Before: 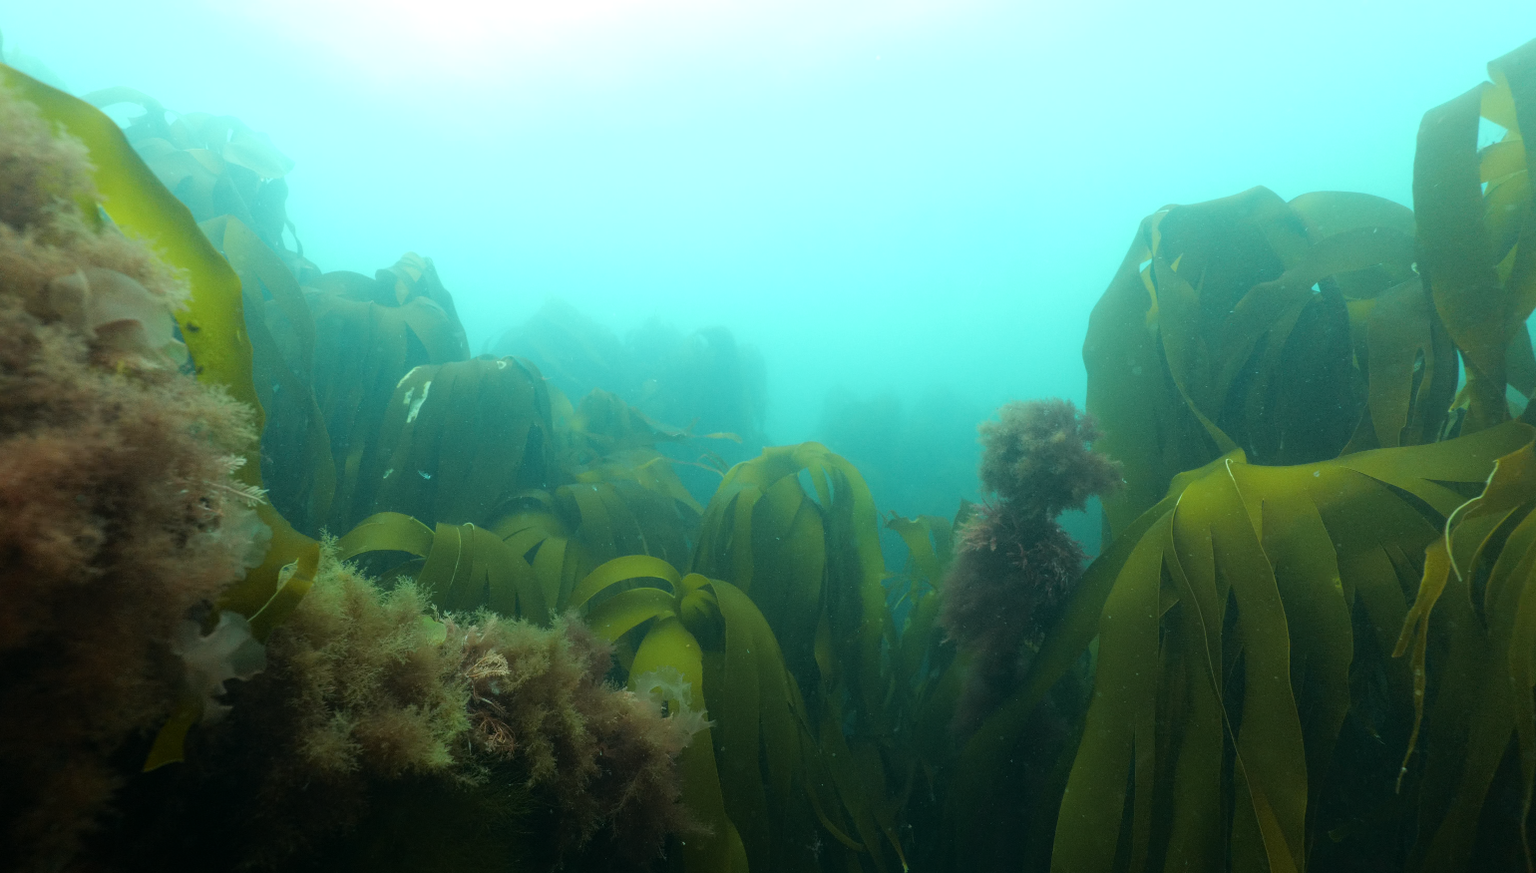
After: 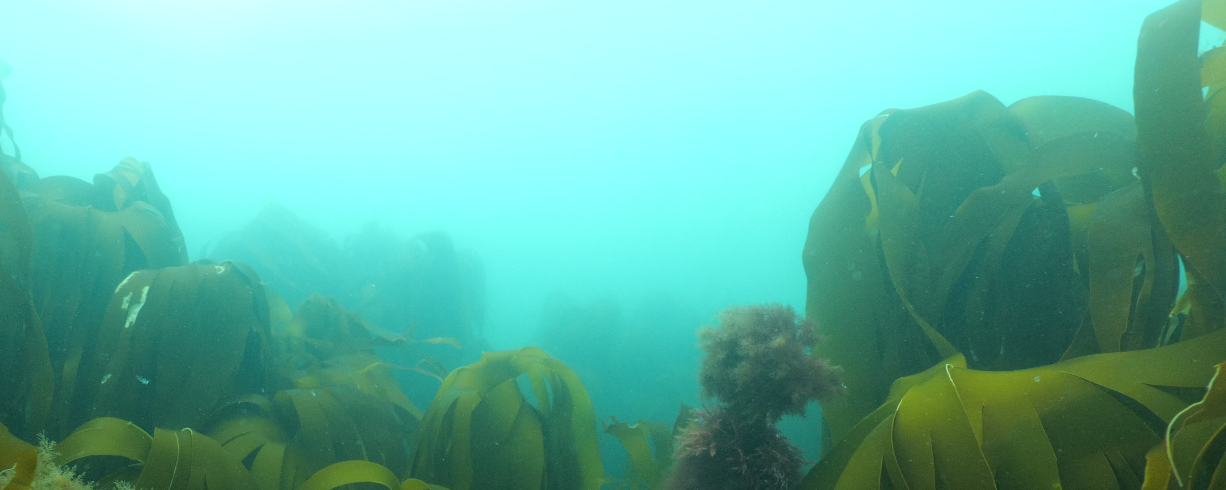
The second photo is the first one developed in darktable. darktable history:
crop: left 18.396%, top 11.083%, right 1.987%, bottom 32.838%
